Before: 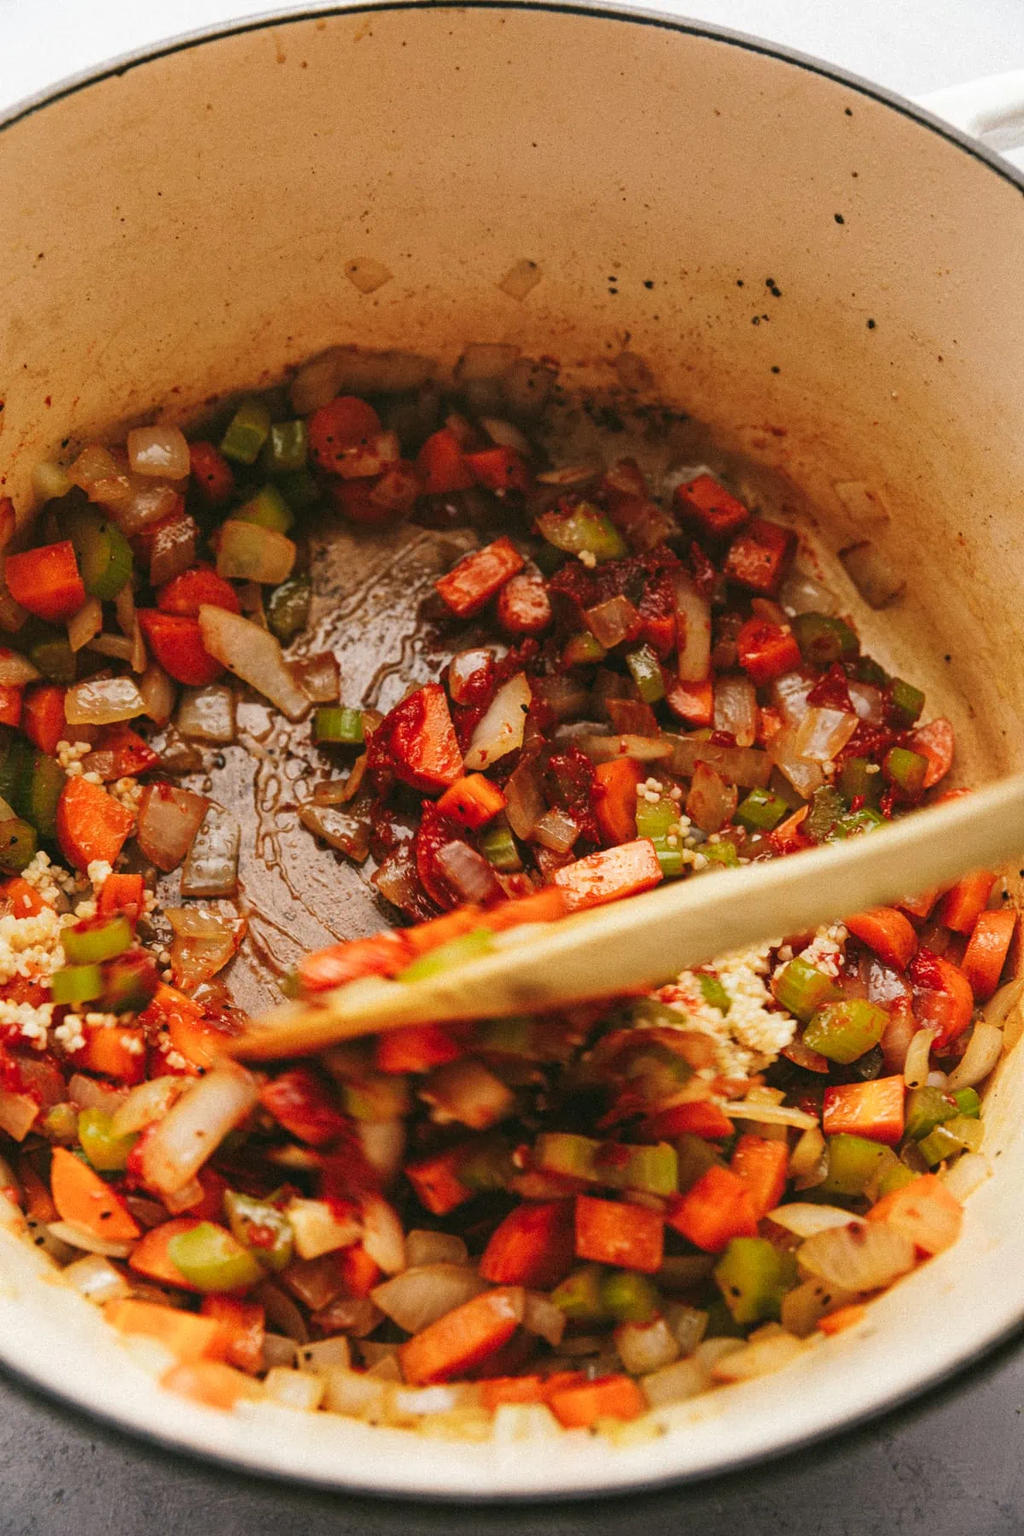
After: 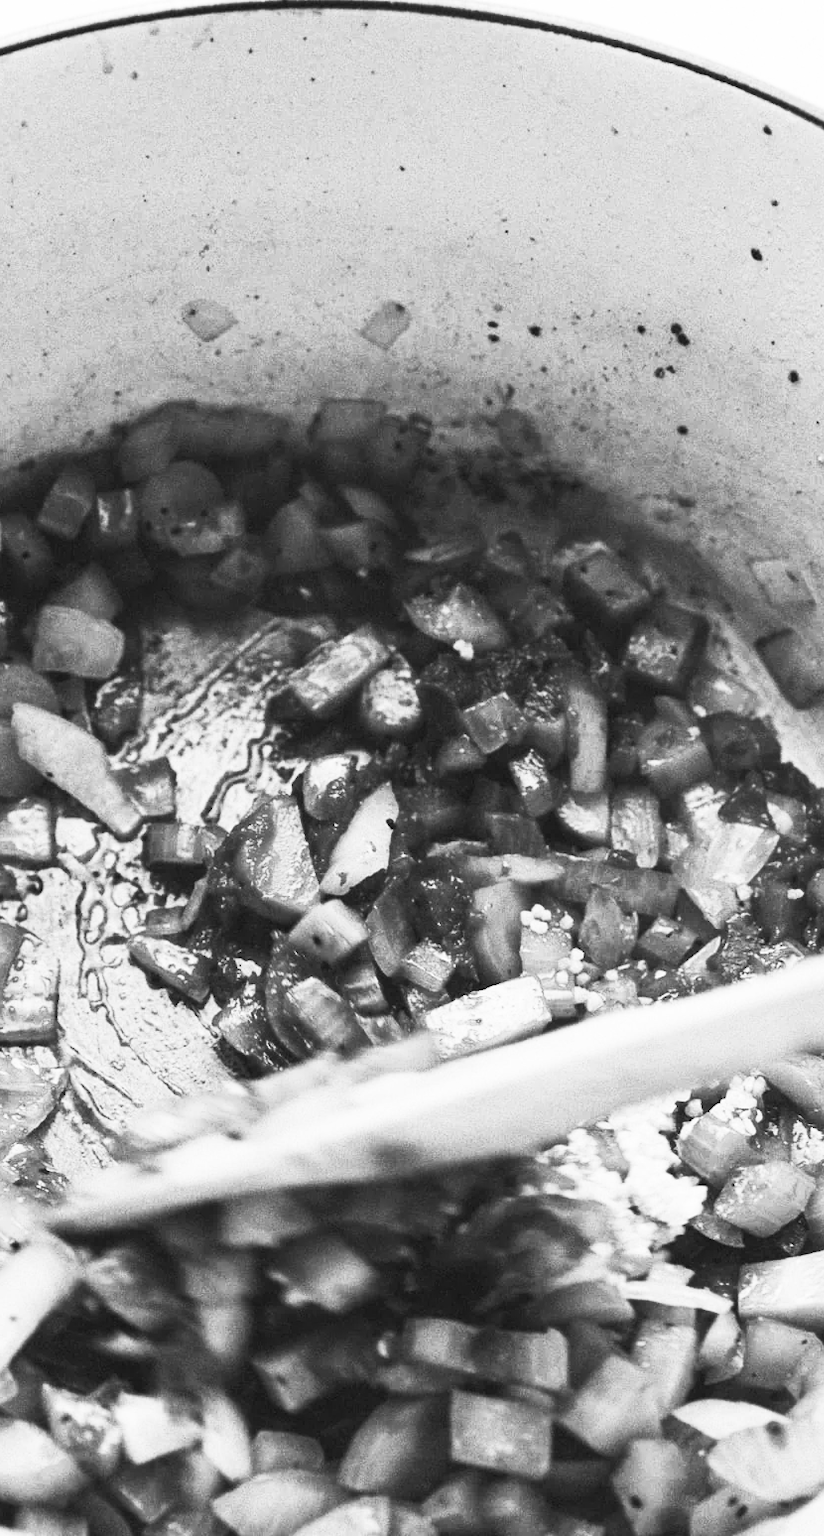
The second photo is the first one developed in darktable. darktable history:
crop: left 18.479%, right 12.2%, bottom 13.971%
contrast brightness saturation: contrast 0.53, brightness 0.47, saturation -1
color balance: mode lift, gamma, gain (sRGB)
